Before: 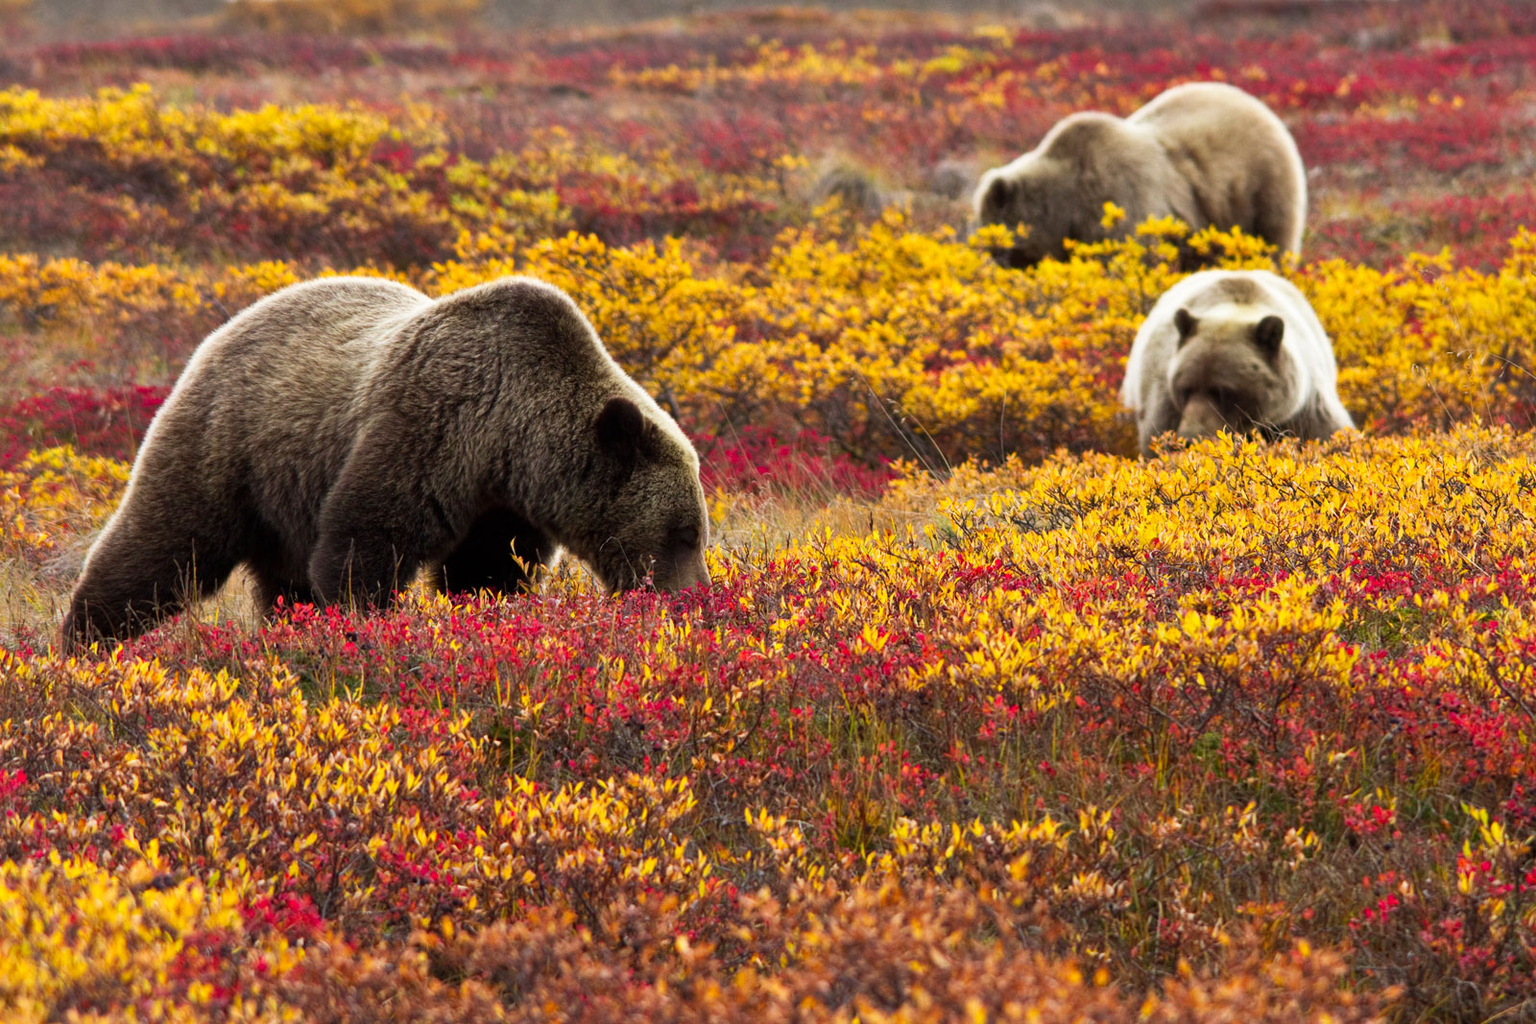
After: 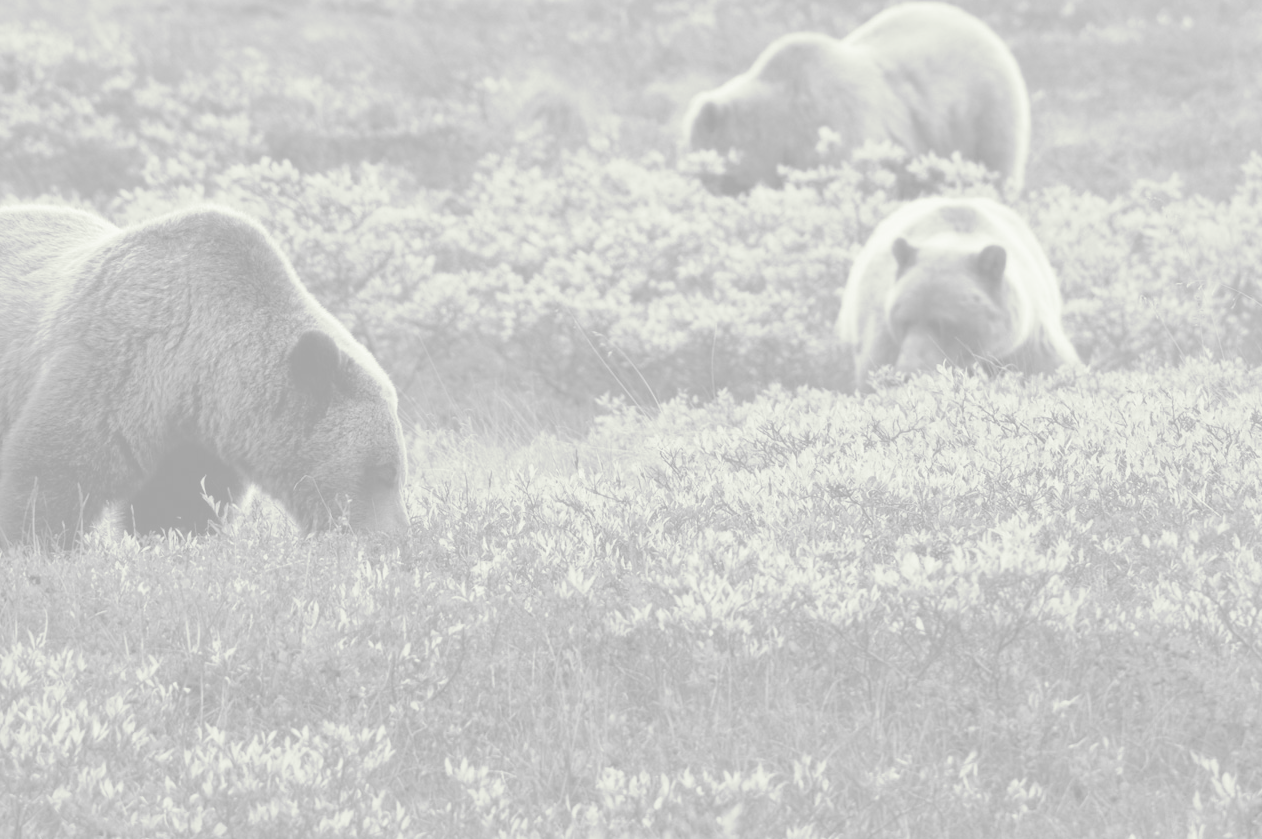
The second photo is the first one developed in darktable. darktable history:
color correction: saturation 2.15
monochrome: on, module defaults
split-toning: on, module defaults
shadows and highlights: on, module defaults
crop and rotate: left 20.74%, top 7.912%, right 0.375%, bottom 13.378%
colorize: hue 331.2°, saturation 75%, source mix 30.28%, lightness 70.52%, version 1
